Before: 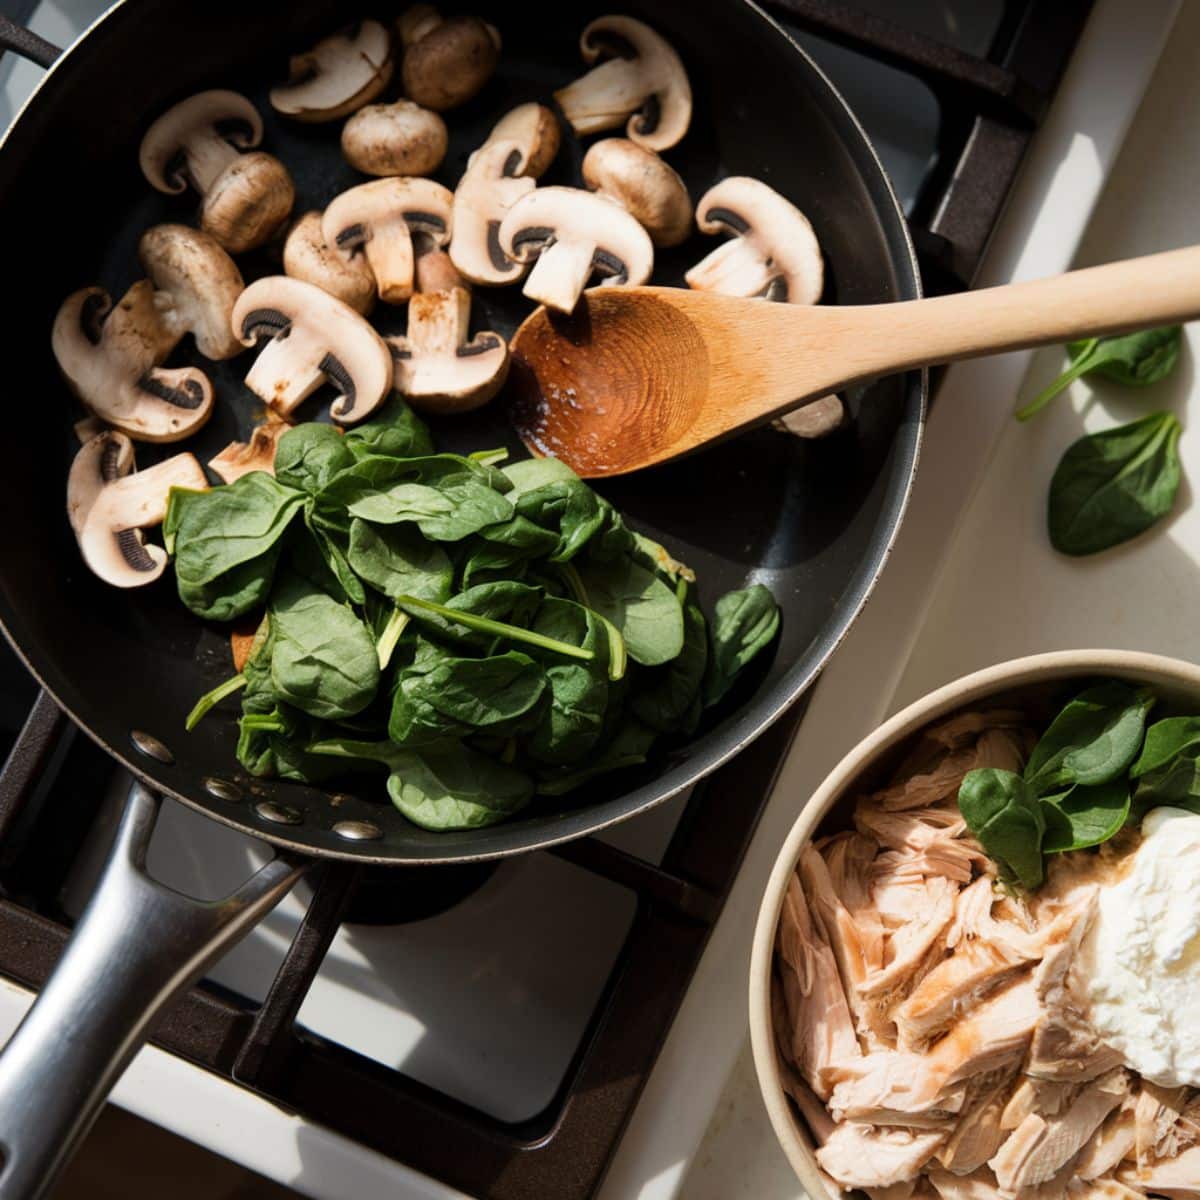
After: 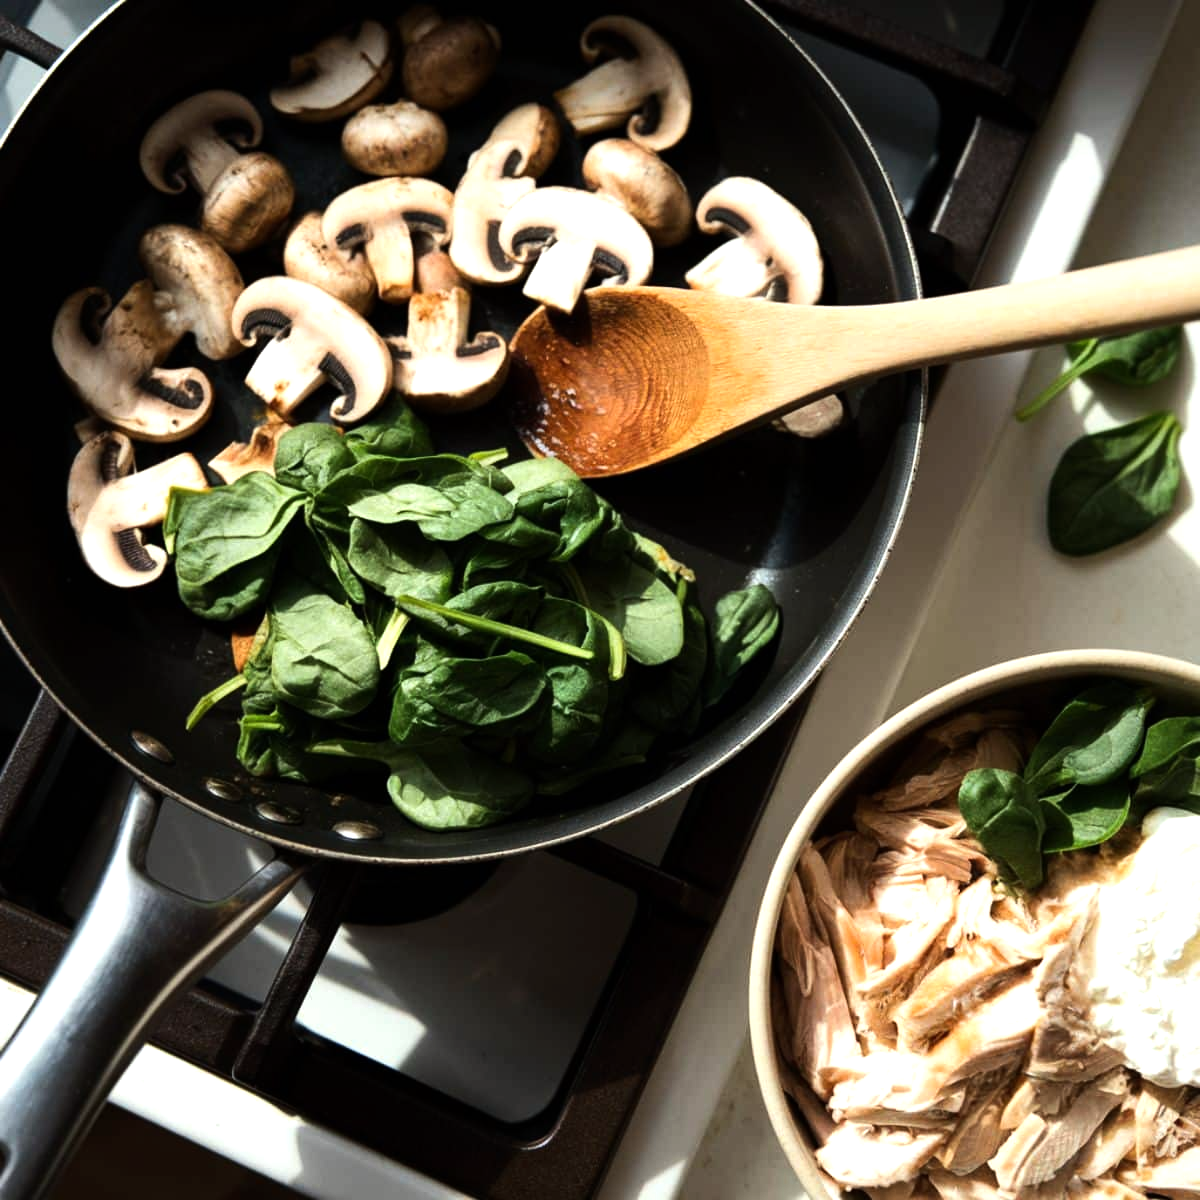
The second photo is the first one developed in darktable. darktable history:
color calibration: illuminant Planckian (black body), x 0.351, y 0.352, temperature 4794.27 K
tone equalizer: -8 EV -0.75 EV, -7 EV -0.7 EV, -6 EV -0.6 EV, -5 EV -0.4 EV, -3 EV 0.4 EV, -2 EV 0.6 EV, -1 EV 0.7 EV, +0 EV 0.75 EV, edges refinement/feathering 500, mask exposure compensation -1.57 EV, preserve details no
